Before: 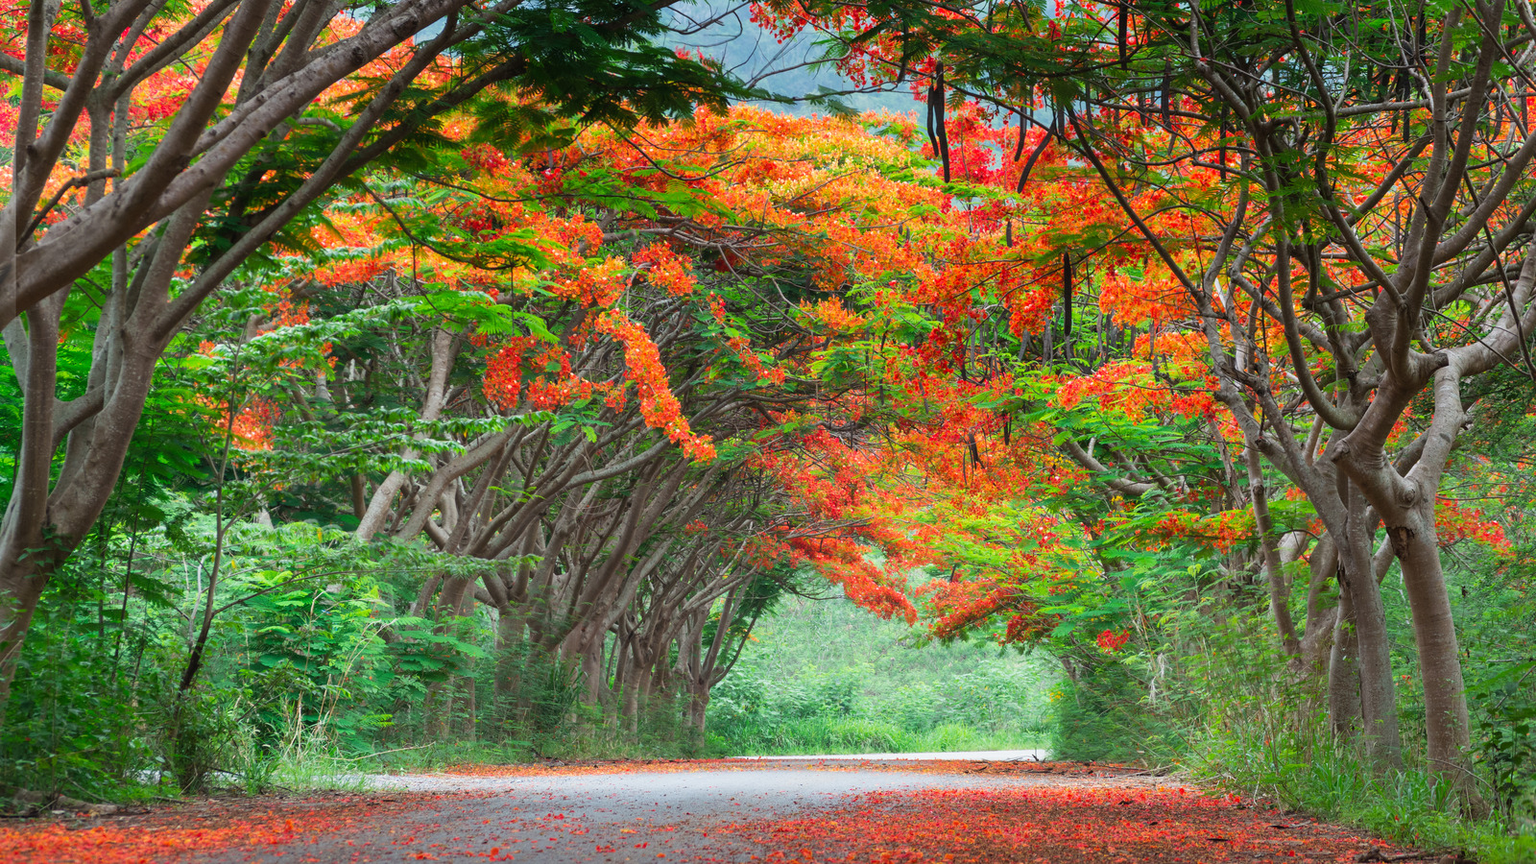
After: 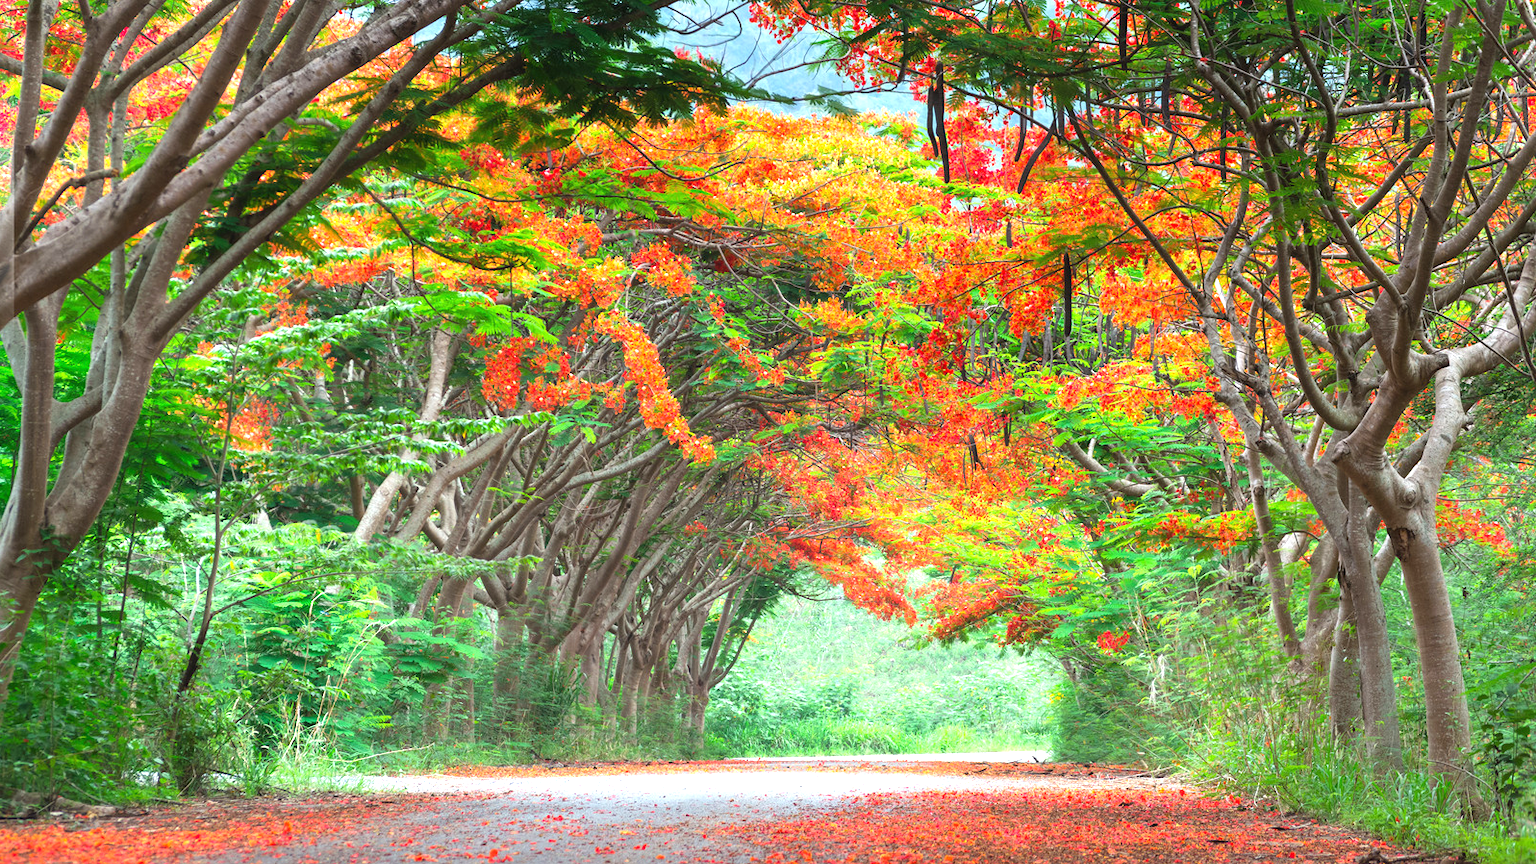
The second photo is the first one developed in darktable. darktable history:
exposure: black level correction 0, exposure 0.907 EV, compensate highlight preservation false
crop and rotate: left 0.157%, bottom 0.009%
